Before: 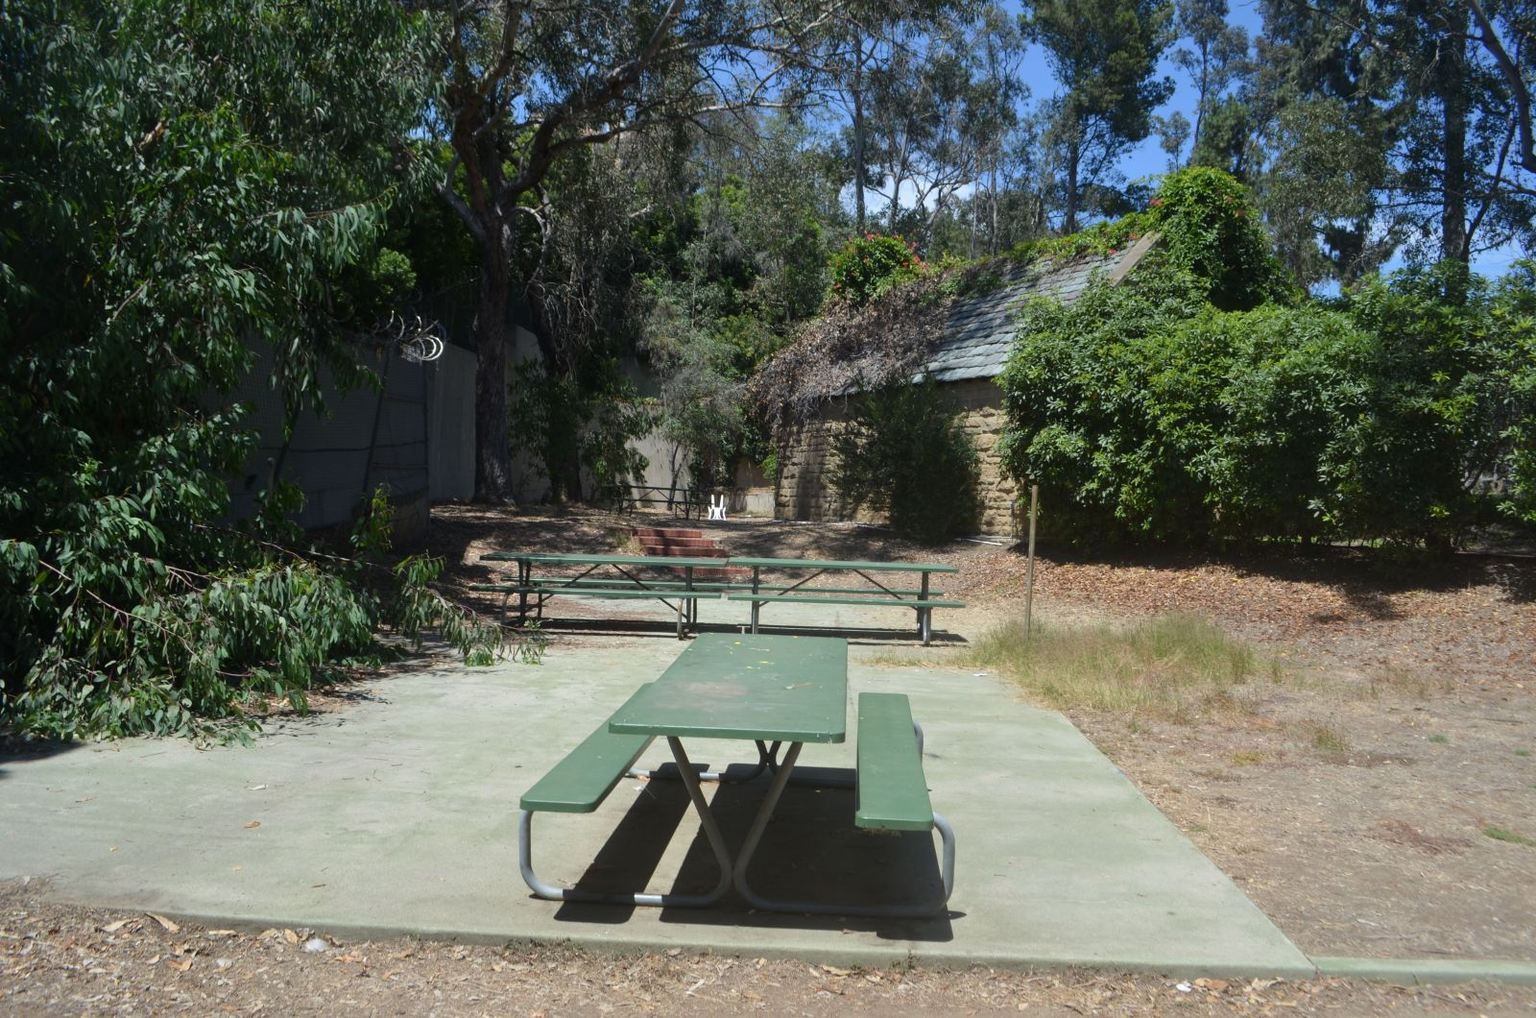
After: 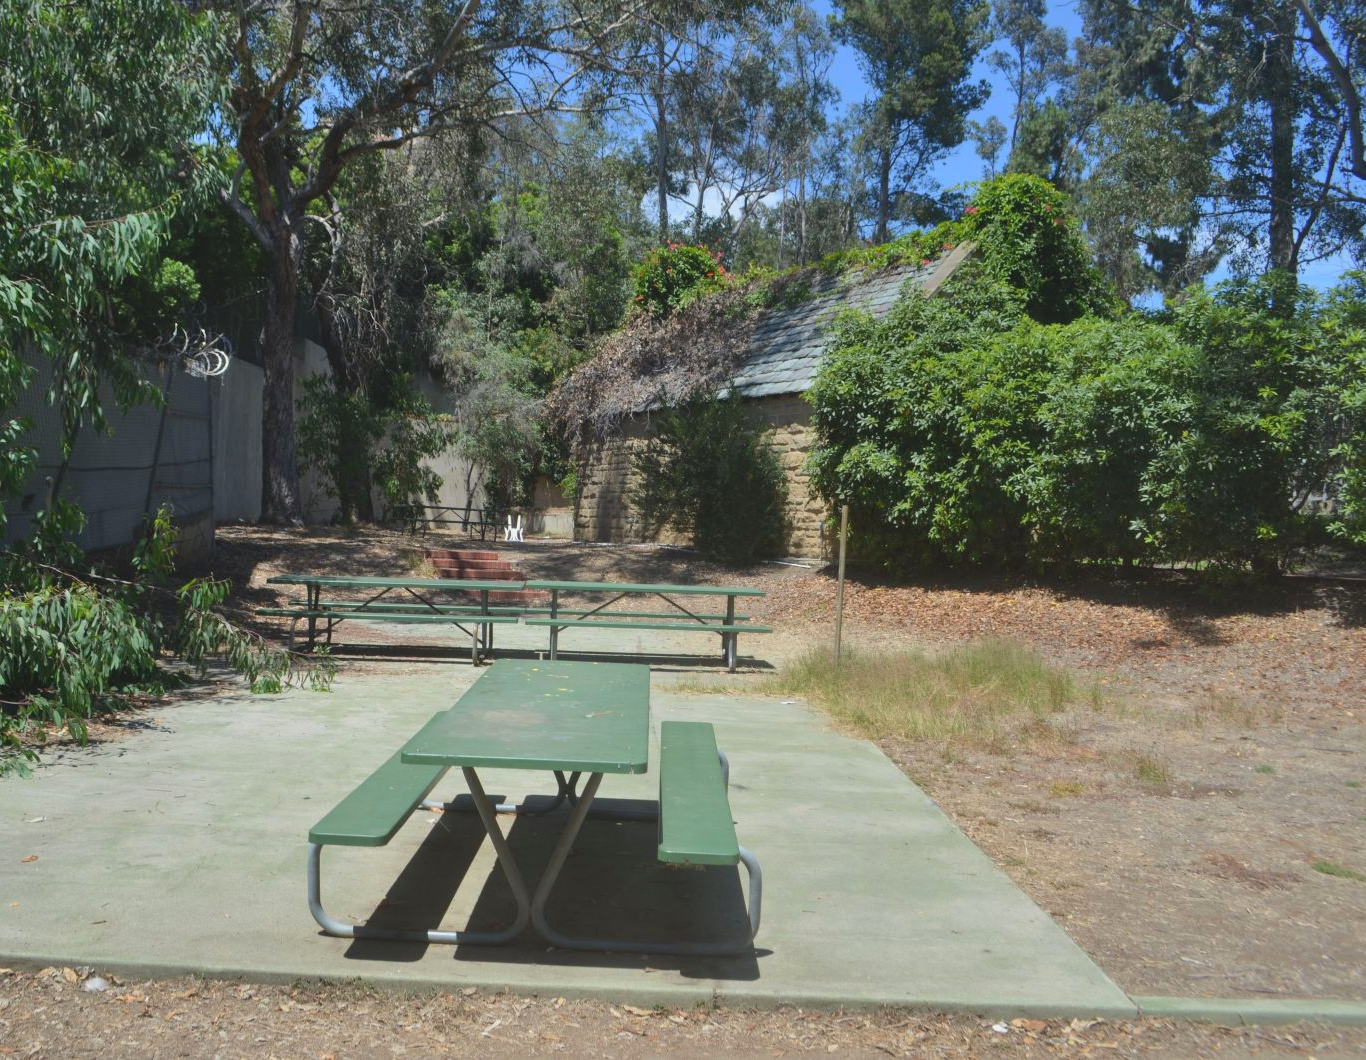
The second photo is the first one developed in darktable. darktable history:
contrast brightness saturation: contrast -0.092, brightness 0.051, saturation 0.077
crop and rotate: left 14.606%
shadows and highlights: soften with gaussian
